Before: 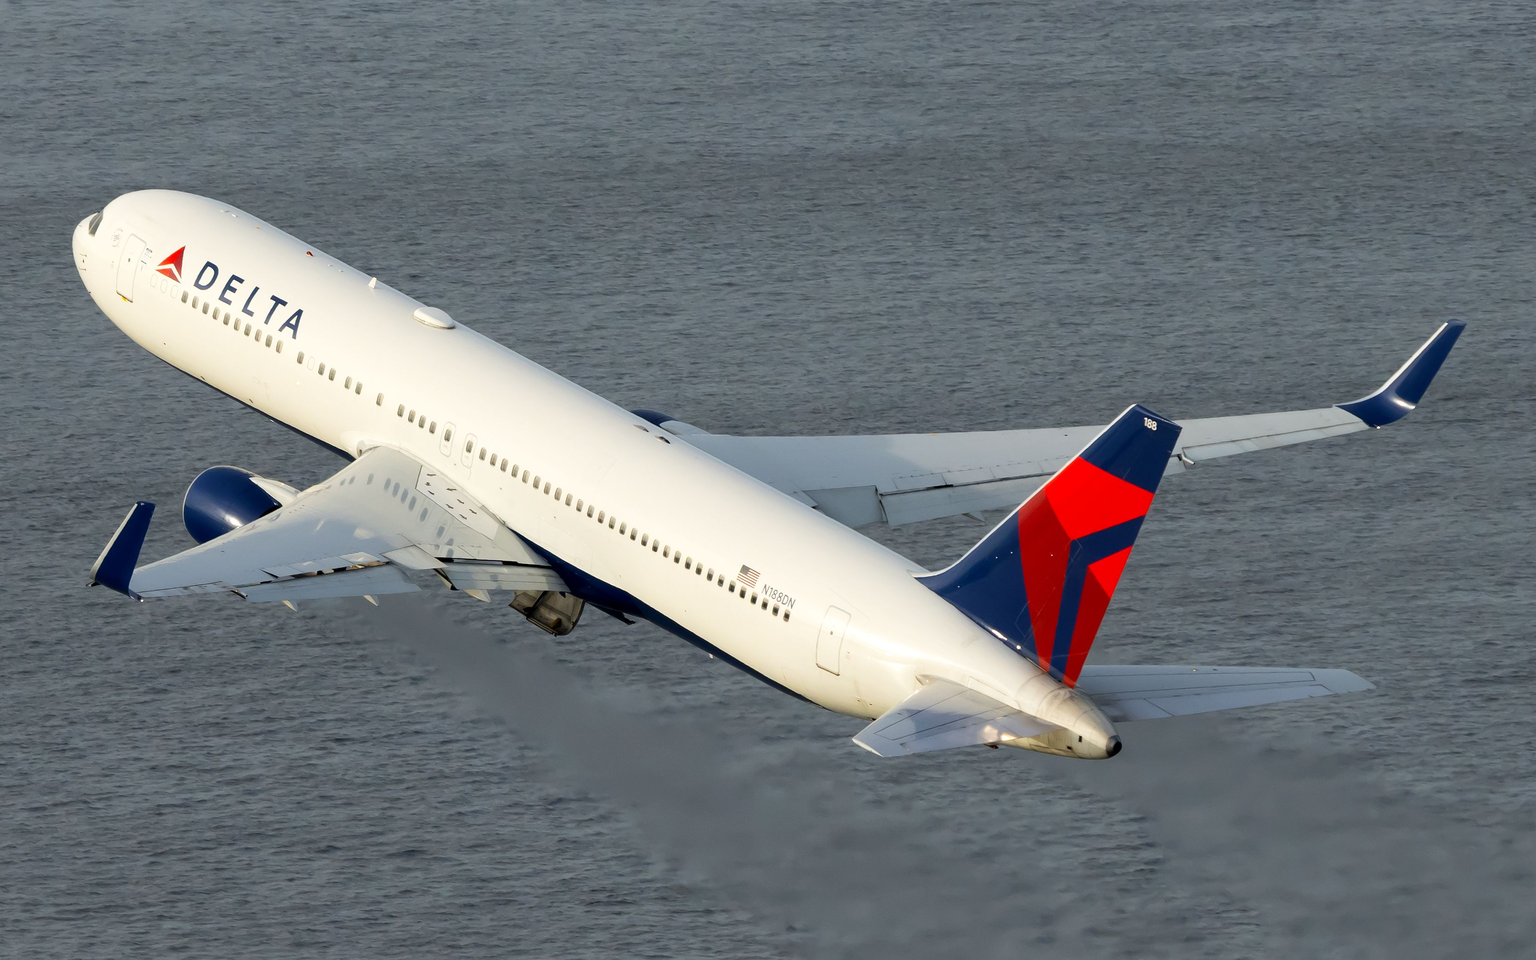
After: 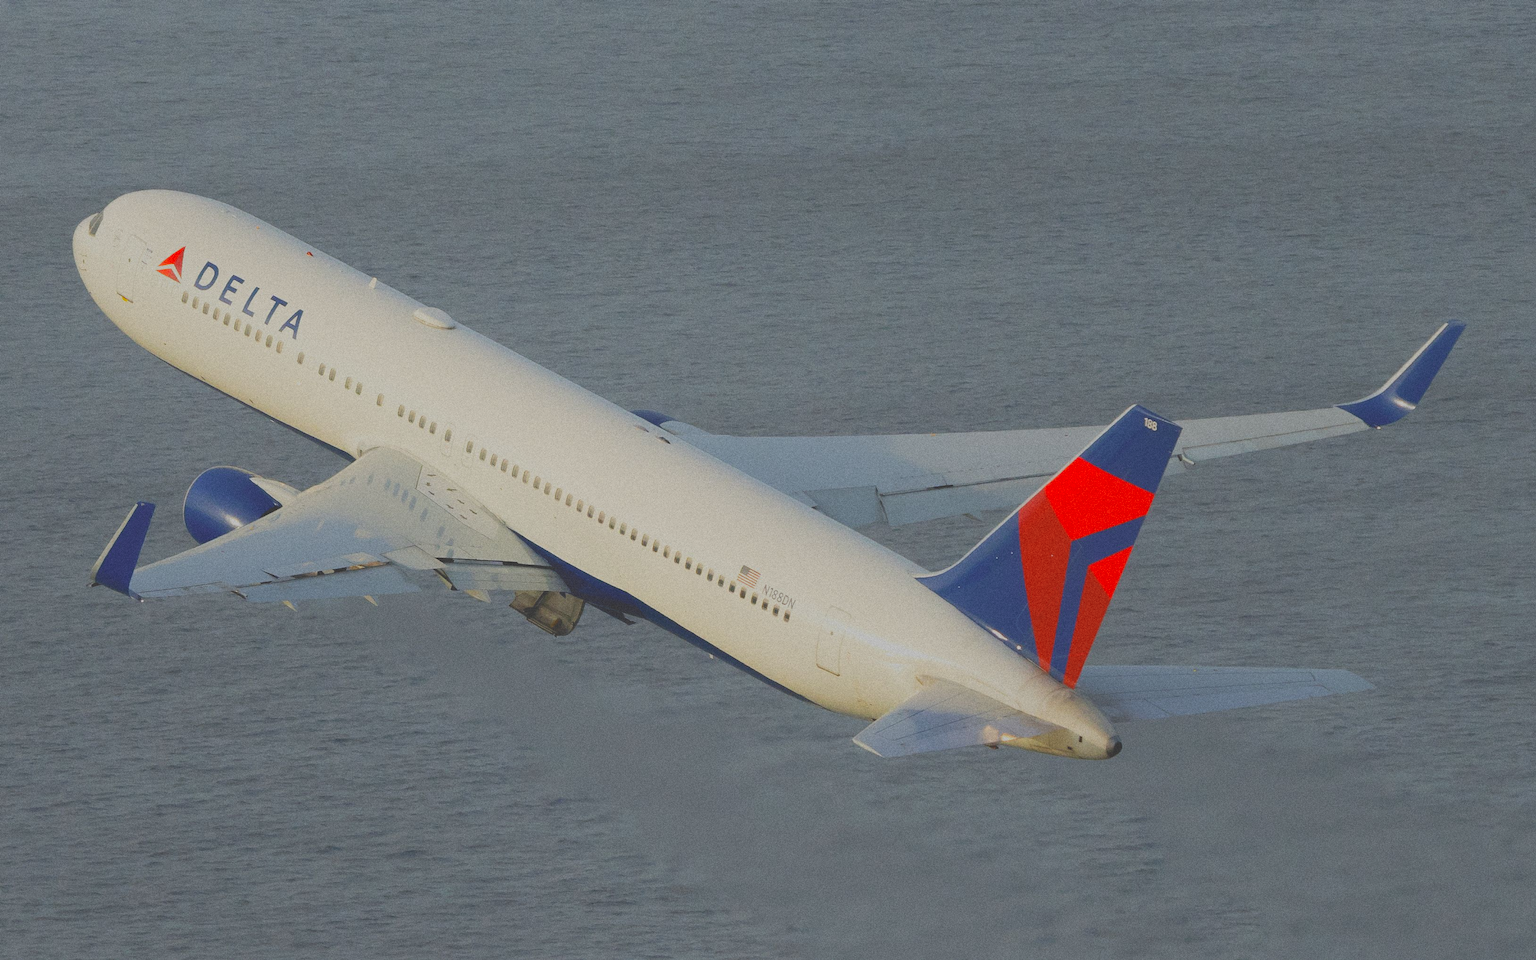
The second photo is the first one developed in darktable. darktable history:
contrast brightness saturation: contrast -0.28
exposure: exposure -0.072 EV, compensate highlight preservation false
local contrast: detail 70%
grain: coarseness 0.09 ISO, strength 40%
